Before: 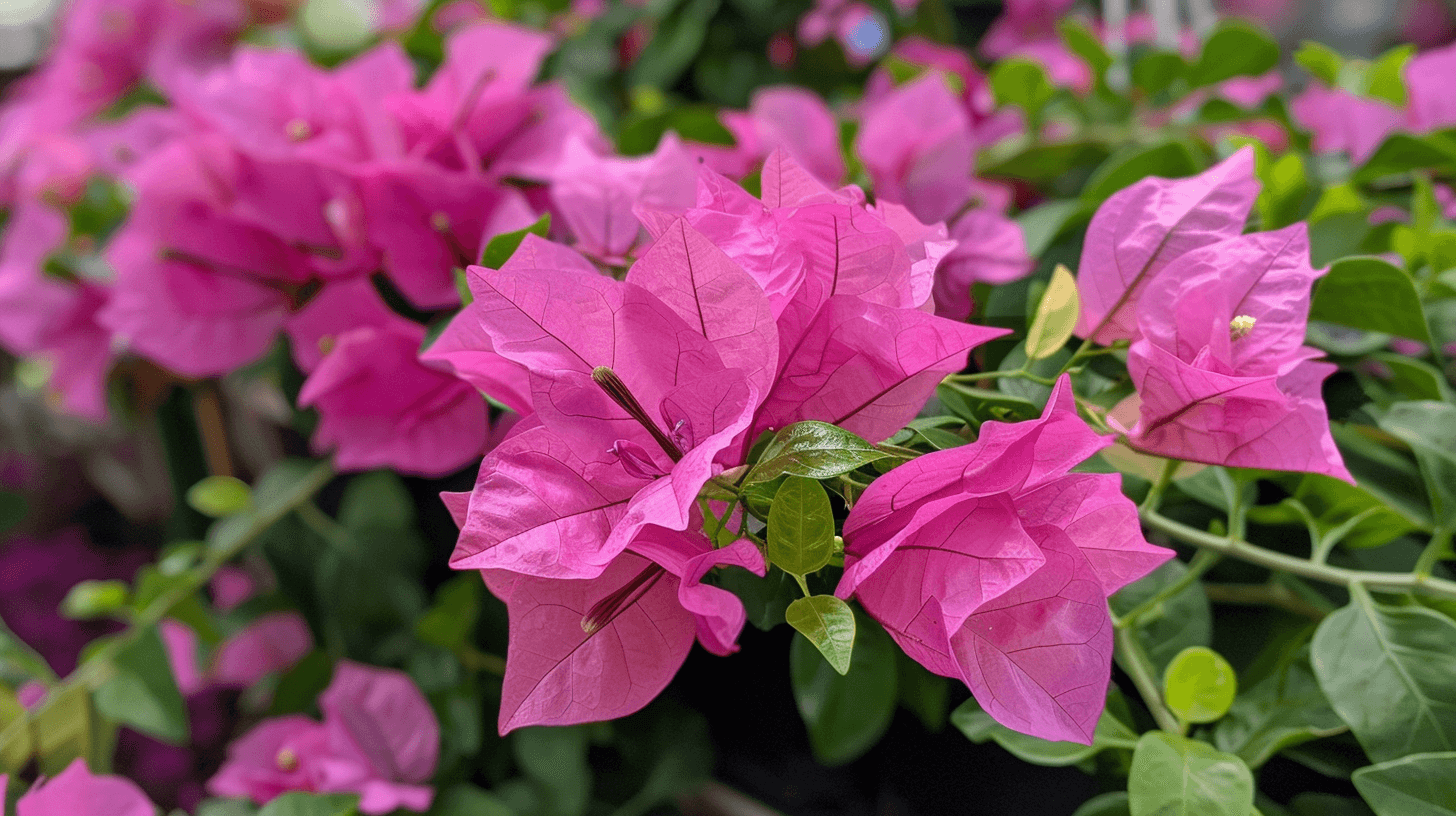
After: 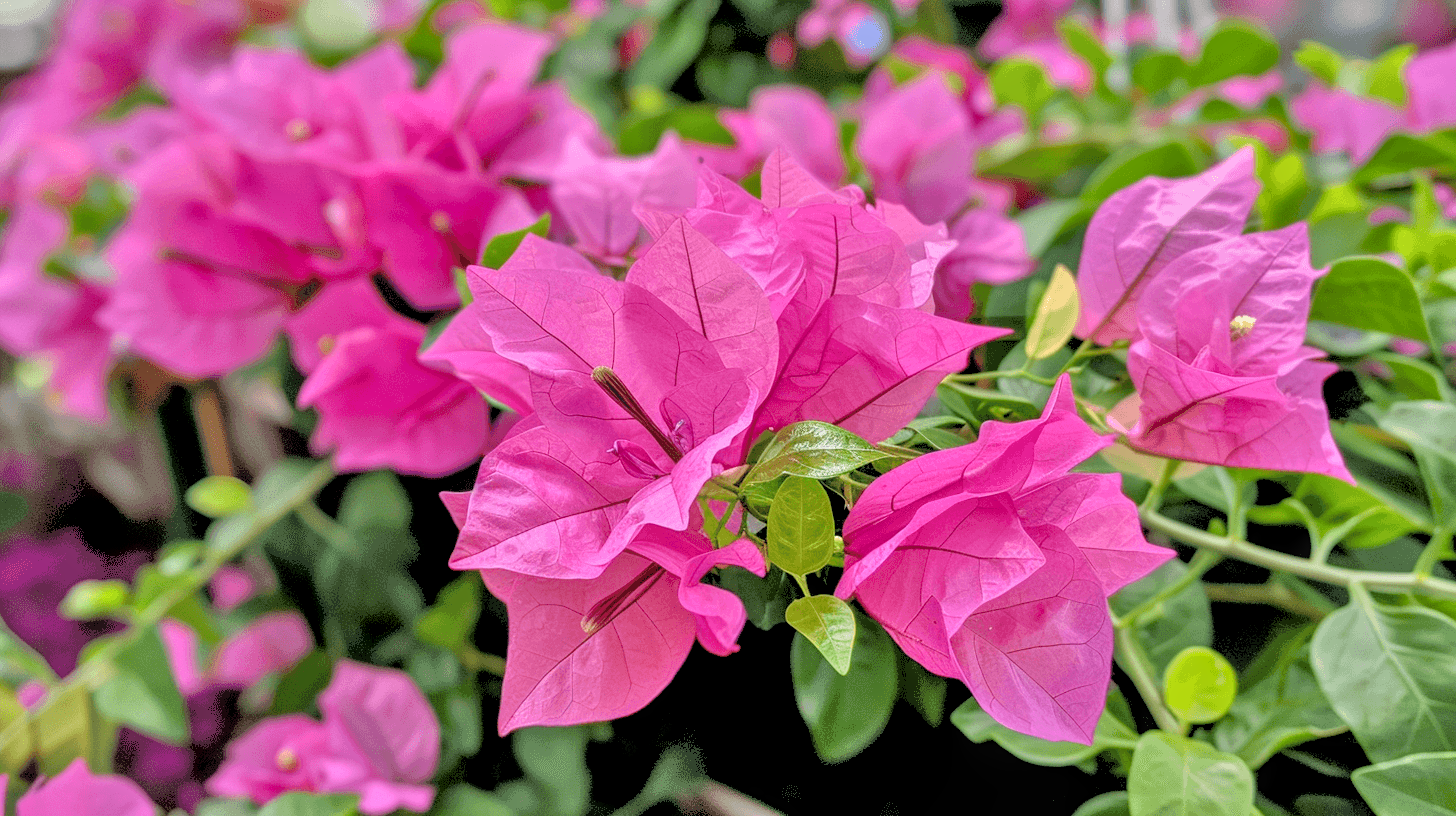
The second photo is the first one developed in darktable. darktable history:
local contrast: on, module defaults
shadows and highlights: low approximation 0.01, soften with gaussian
rgb levels: preserve colors sum RGB, levels [[0.038, 0.433, 0.934], [0, 0.5, 1], [0, 0.5, 1]]
tone equalizer: -7 EV 0.15 EV, -6 EV 0.6 EV, -5 EV 1.15 EV, -4 EV 1.33 EV, -3 EV 1.15 EV, -2 EV 0.6 EV, -1 EV 0.15 EV, mask exposure compensation -0.5 EV
